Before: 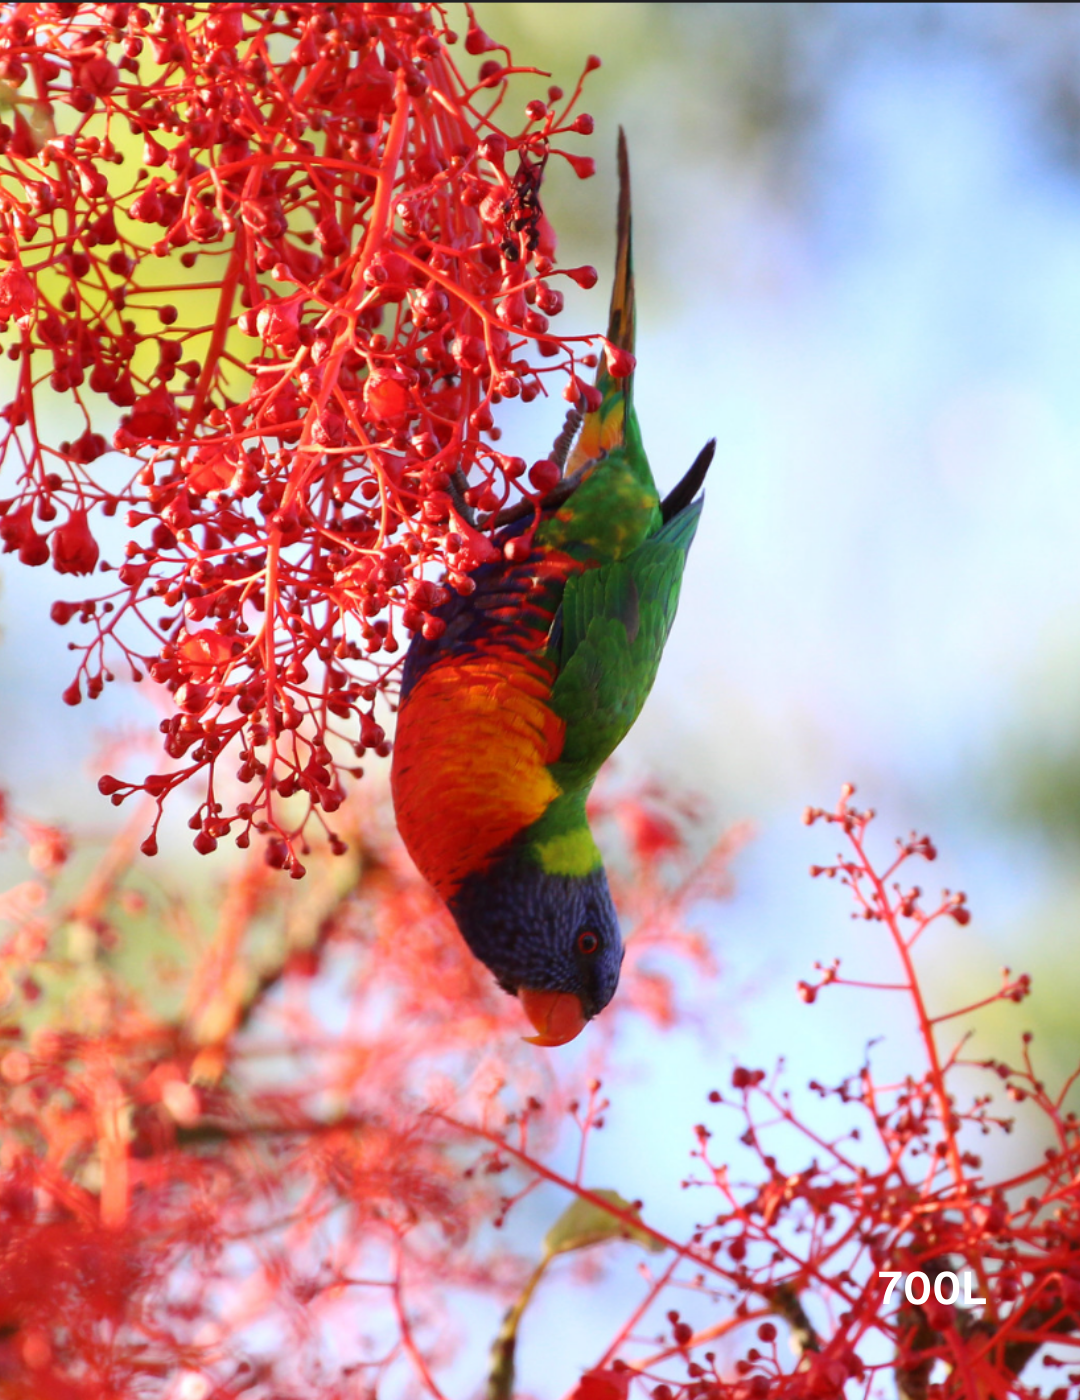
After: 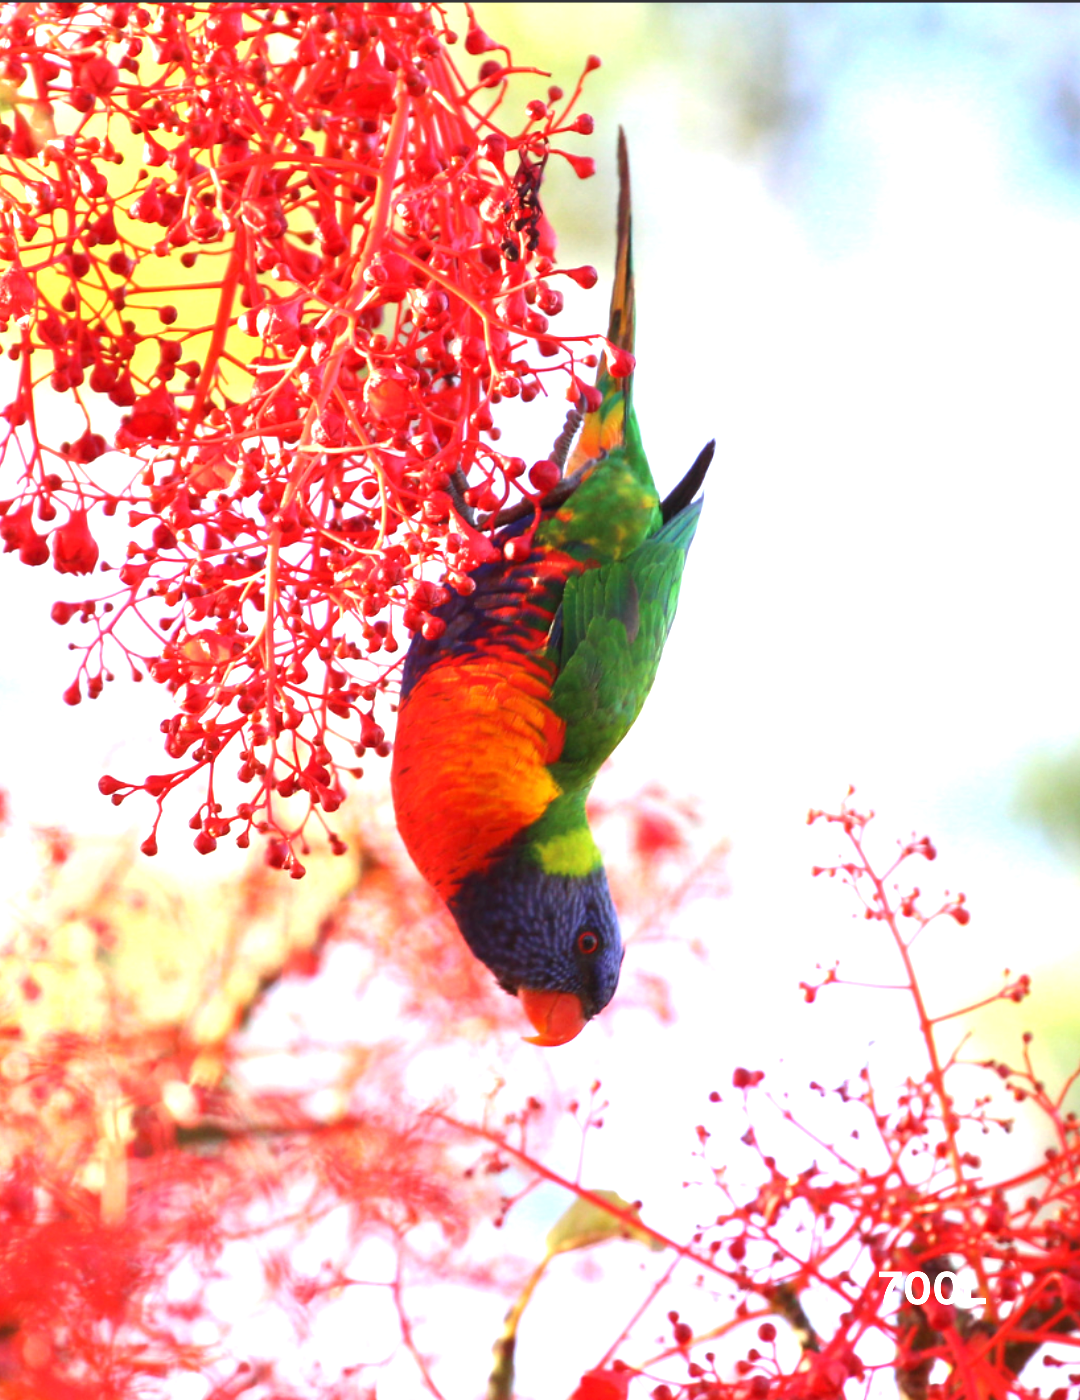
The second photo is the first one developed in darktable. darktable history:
exposure: black level correction 0, exposure 1.127 EV, compensate highlight preservation false
